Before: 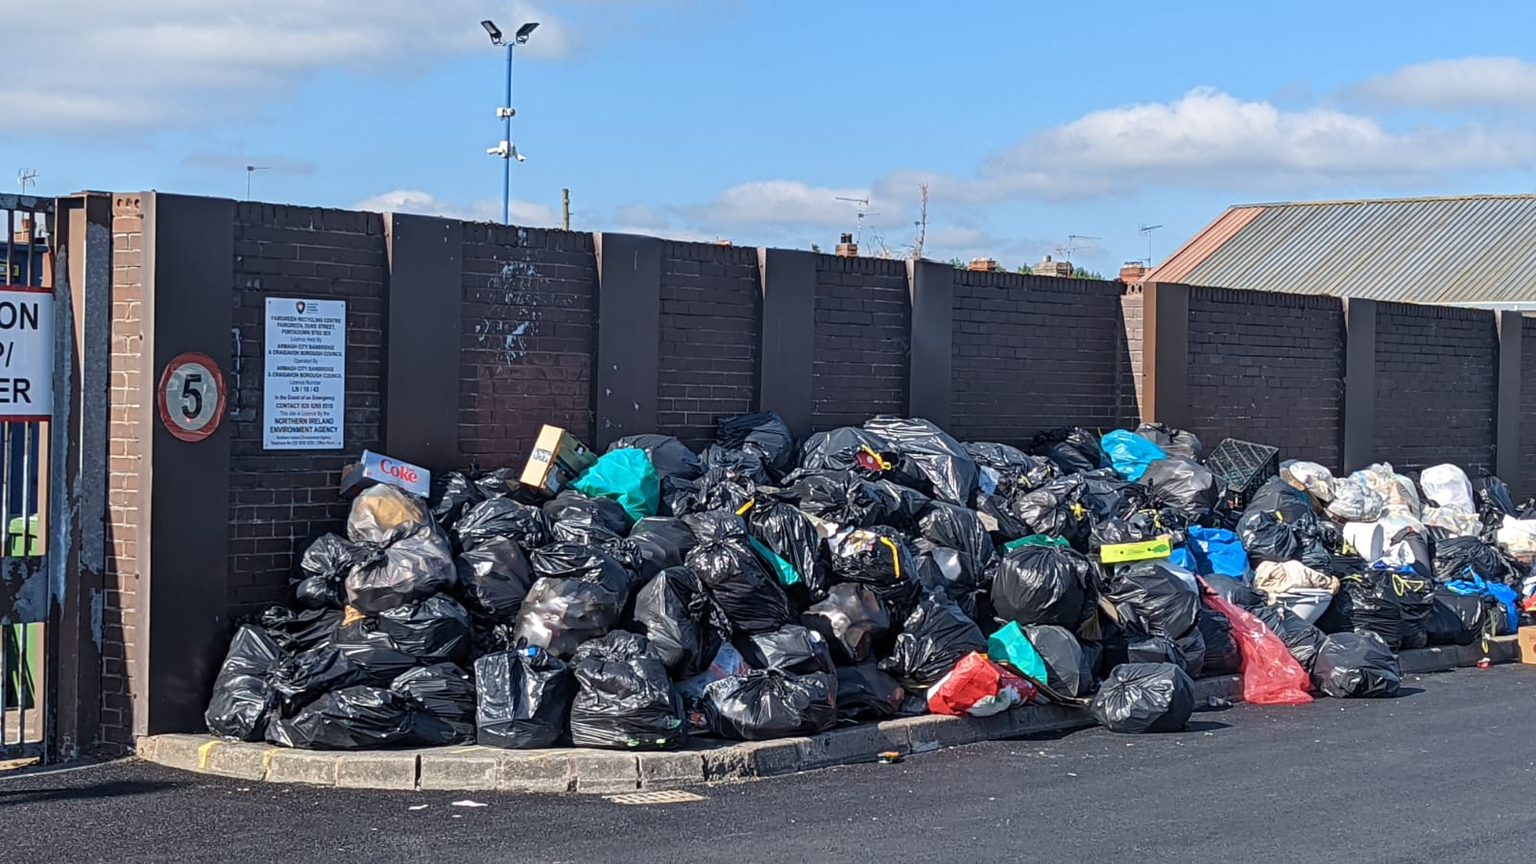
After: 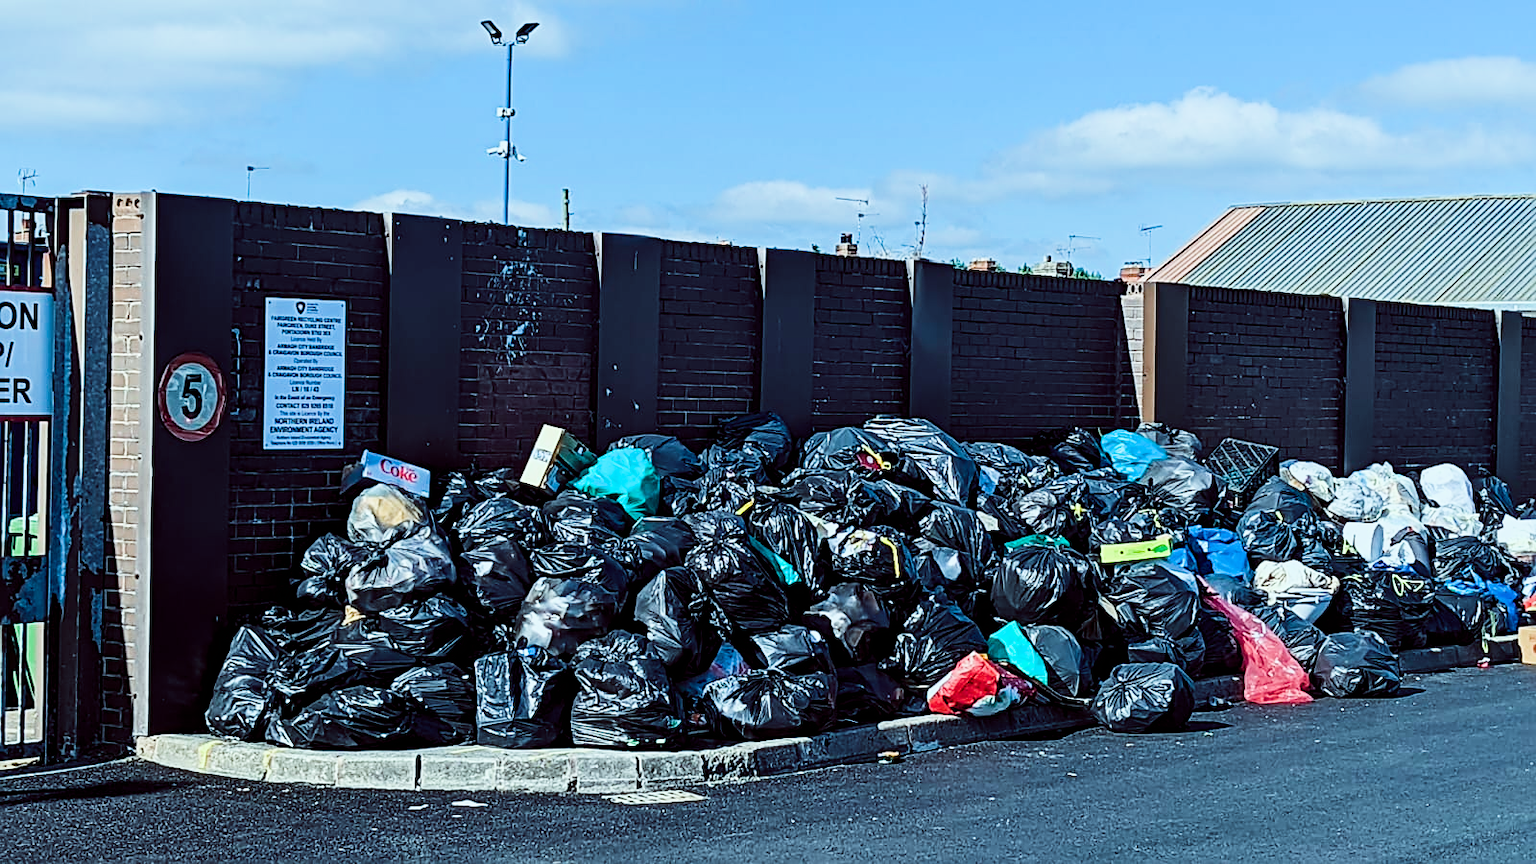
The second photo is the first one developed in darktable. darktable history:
sharpen: on, module defaults
filmic rgb: black relative exposure -7.5 EV, white relative exposure 5 EV, hardness 3.31, contrast 1.3, contrast in shadows safe
color balance rgb: shadows lift › luminance -7.7%, shadows lift › chroma 2.13%, shadows lift › hue 200.79°, power › luminance -7.77%, power › chroma 2.27%, power › hue 220.69°, highlights gain › luminance 15.15%, highlights gain › chroma 4%, highlights gain › hue 209.35°, global offset › luminance -0.21%, global offset › chroma 0.27%, perceptual saturation grading › global saturation 24.42%, perceptual saturation grading › highlights -24.42%, perceptual saturation grading › mid-tones 24.42%, perceptual saturation grading › shadows 40%, perceptual brilliance grading › global brilliance -5%, perceptual brilliance grading › highlights 24.42%, perceptual brilliance grading › mid-tones 7%, perceptual brilliance grading › shadows -5%
